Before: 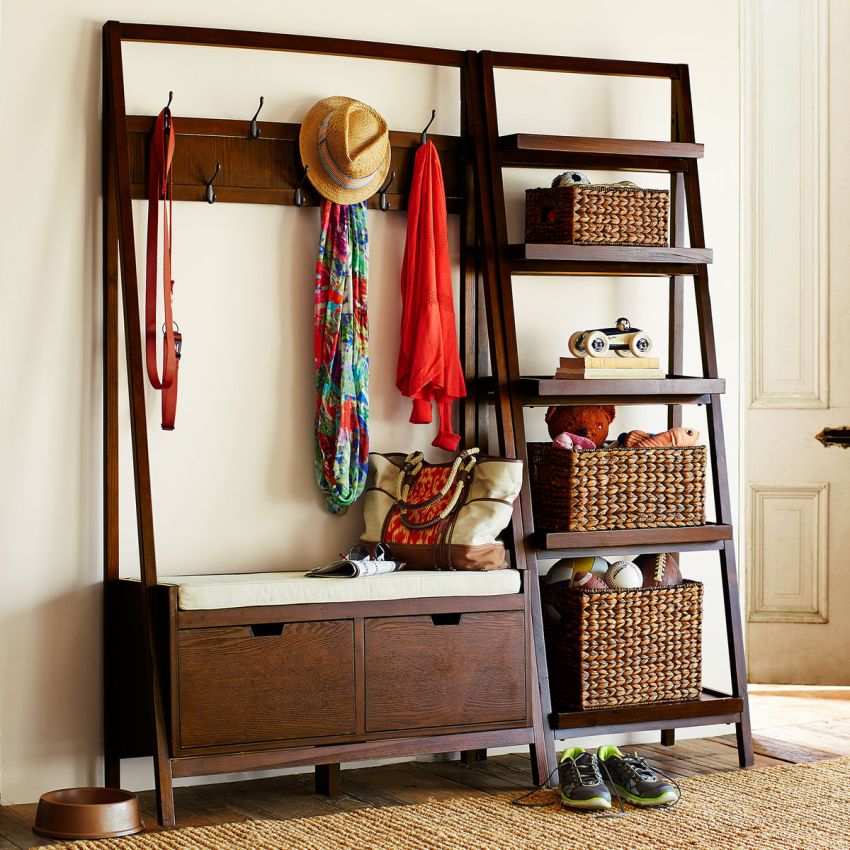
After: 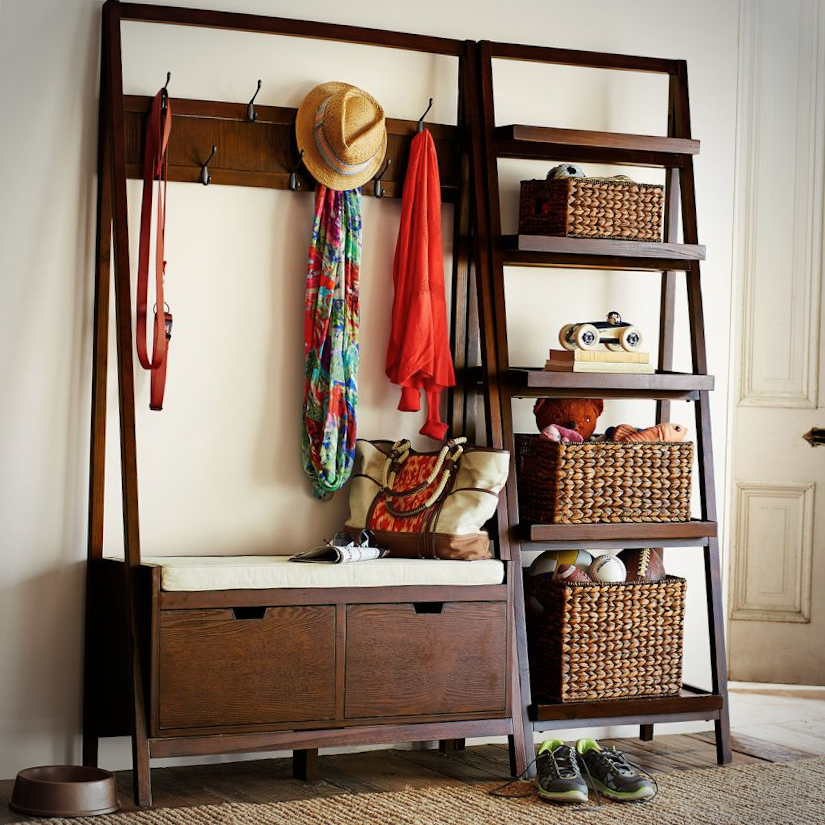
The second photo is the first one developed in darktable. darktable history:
crop and rotate: angle -1.69°
vignetting: on, module defaults
exposure: compensate highlight preservation false
contrast brightness saturation: saturation -0.05
